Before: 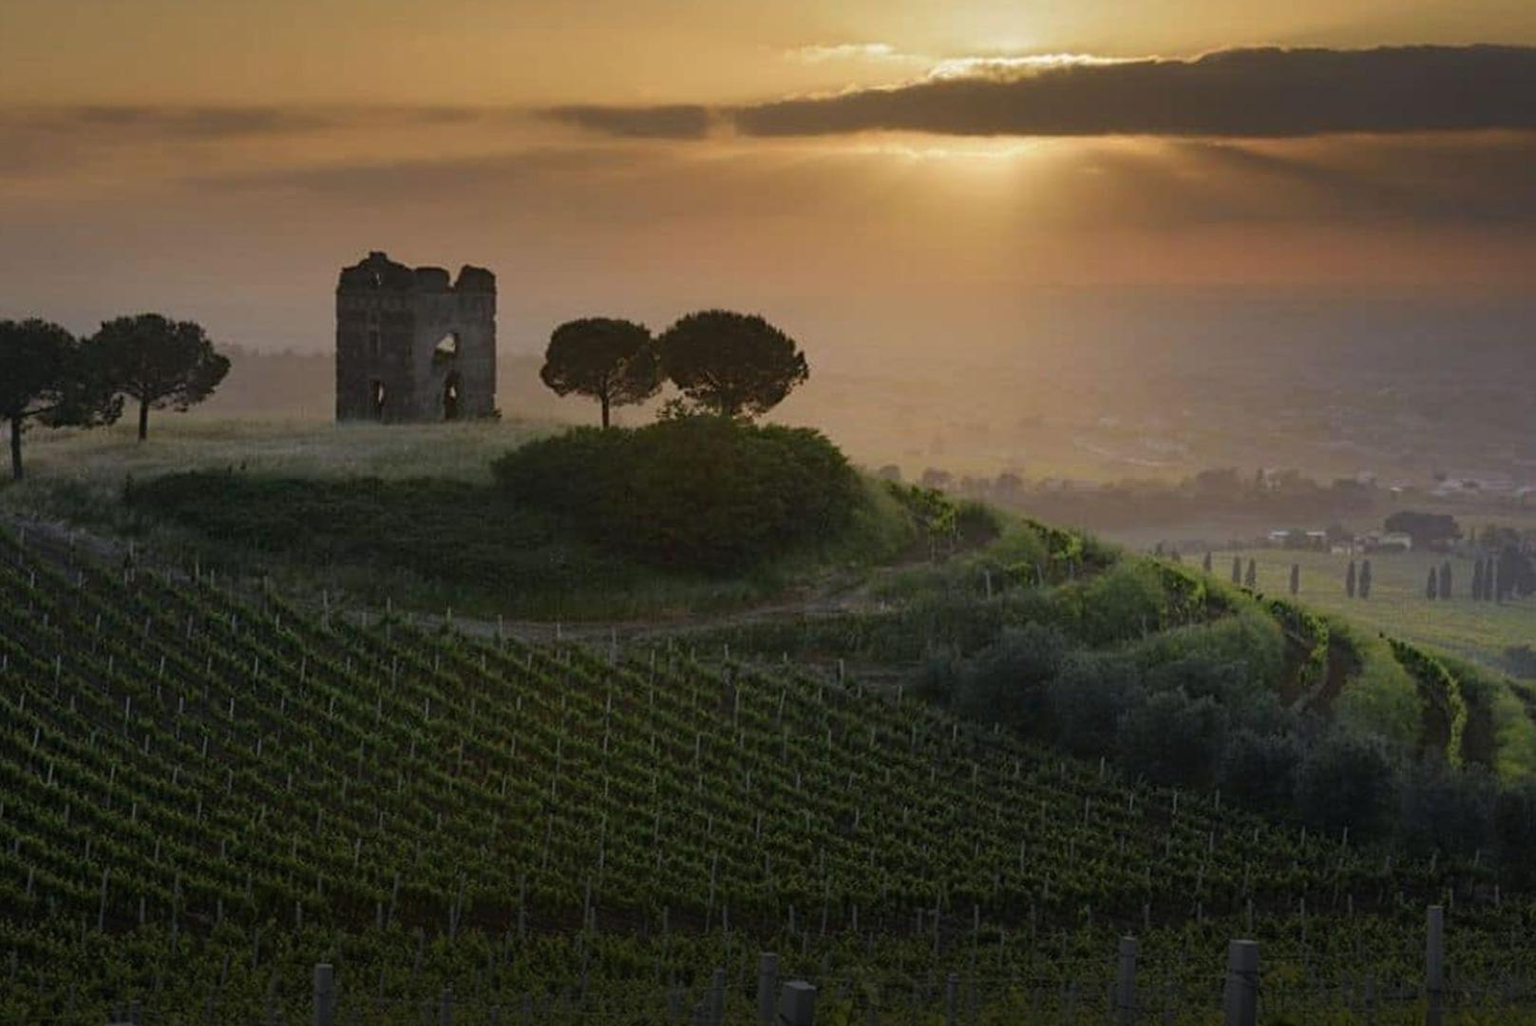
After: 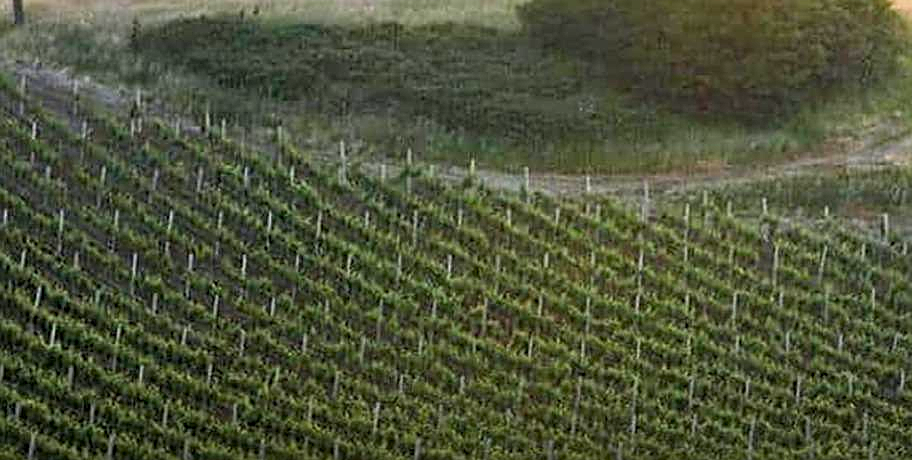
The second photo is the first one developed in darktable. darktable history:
sharpen: on, module defaults
exposure: black level correction 0.001, exposure 0.955 EV, compensate exposure bias true, compensate highlight preservation false
tone equalizer: -7 EV 0.15 EV, -6 EV 0.6 EV, -5 EV 1.15 EV, -4 EV 1.33 EV, -3 EV 1.15 EV, -2 EV 0.6 EV, -1 EV 0.15 EV, mask exposure compensation -0.5 EV
crop: top 44.483%, right 43.593%, bottom 12.892%
